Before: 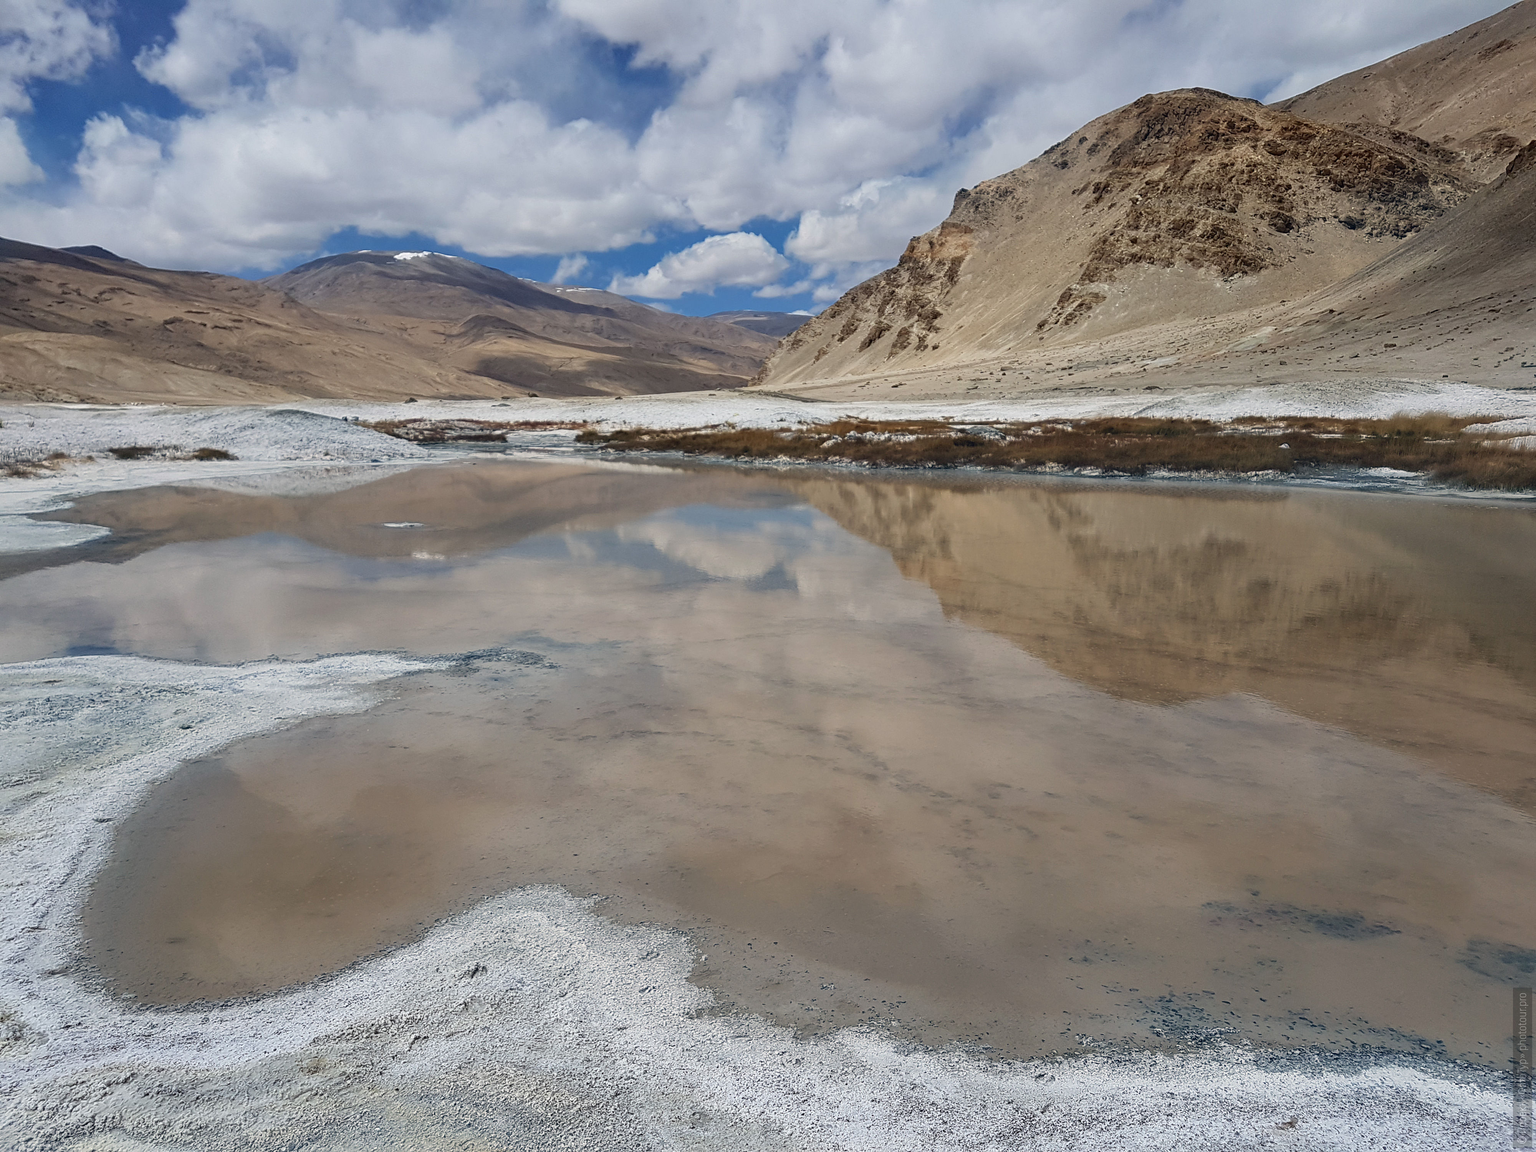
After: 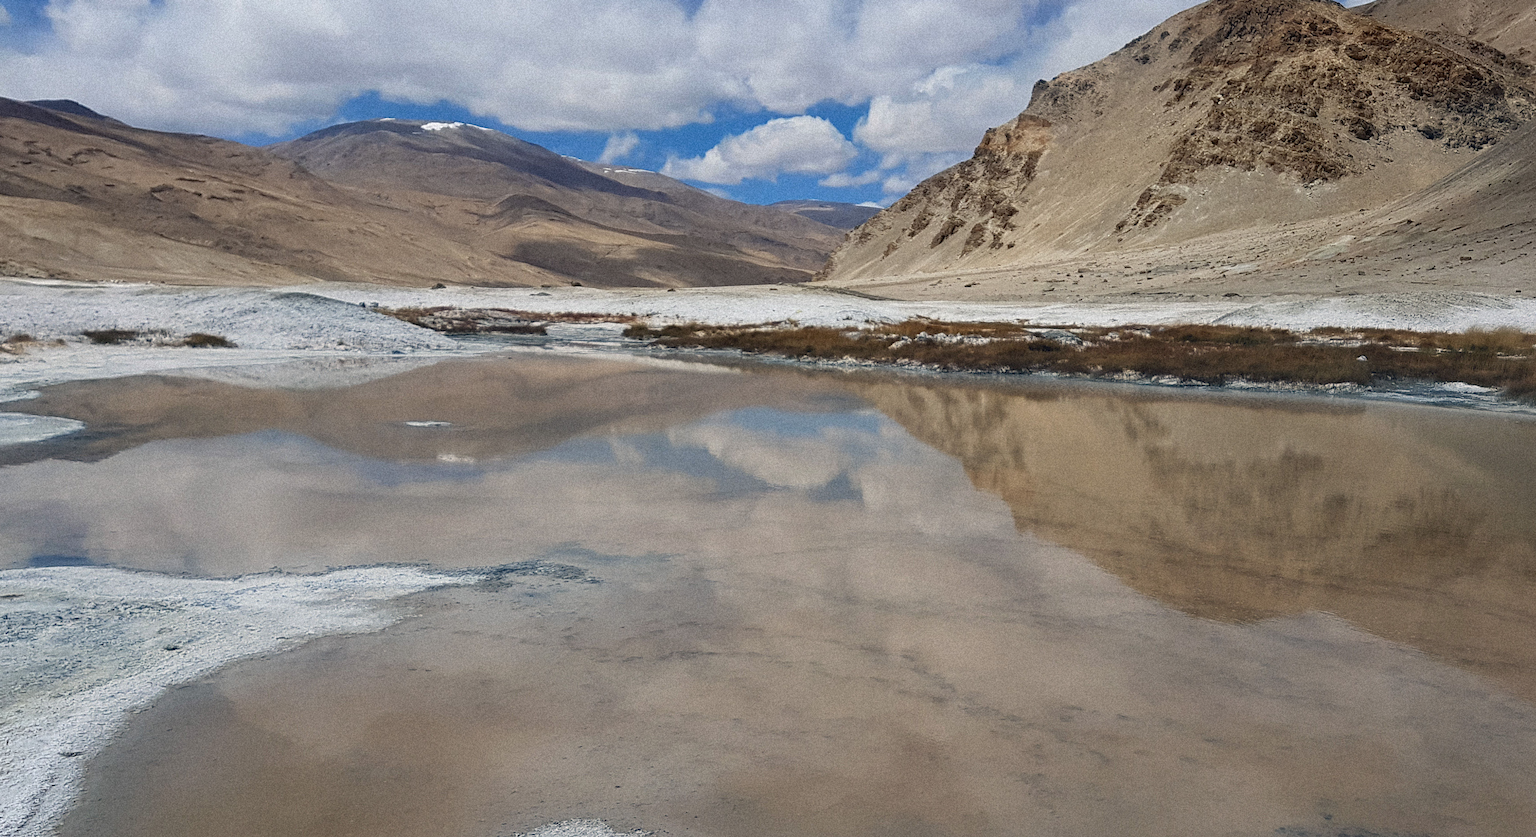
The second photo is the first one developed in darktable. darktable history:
crop: left 2.737%, top 7.287%, right 3.421%, bottom 20.179%
color zones: curves: ch0 [(0.068, 0.464) (0.25, 0.5) (0.48, 0.508) (0.75, 0.536) (0.886, 0.476) (0.967, 0.456)]; ch1 [(0.066, 0.456) (0.25, 0.5) (0.616, 0.508) (0.746, 0.56) (0.934, 0.444)]
grain: coarseness 9.38 ISO, strength 34.99%, mid-tones bias 0%
rotate and perspective: rotation 0.679°, lens shift (horizontal) 0.136, crop left 0.009, crop right 0.991, crop top 0.078, crop bottom 0.95
